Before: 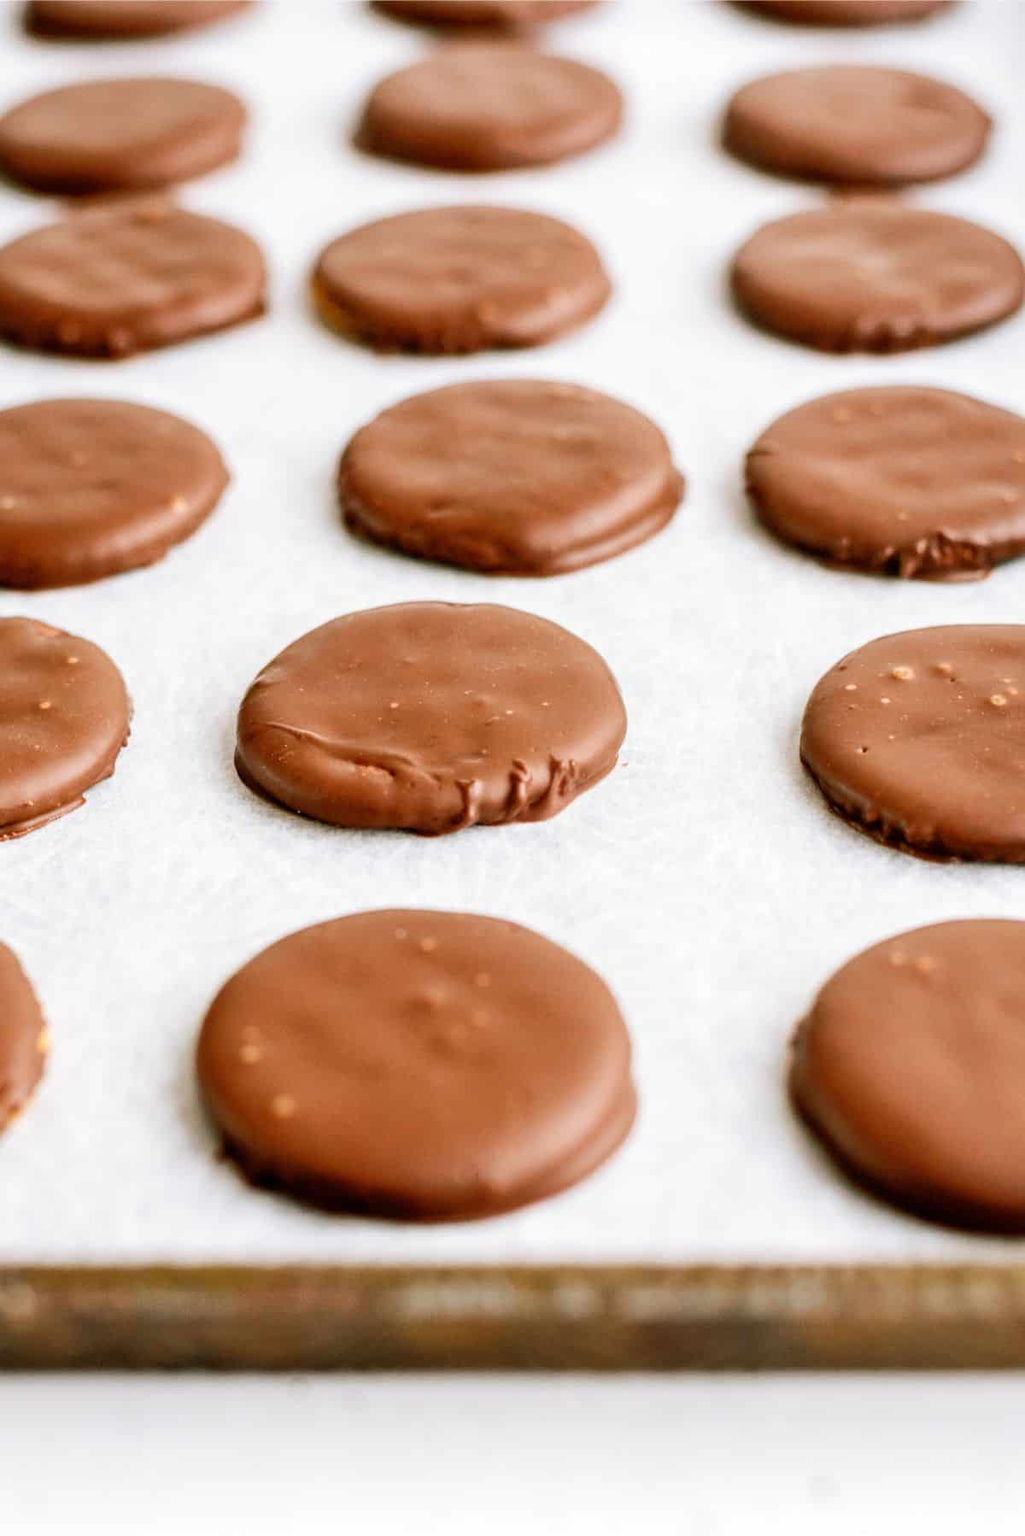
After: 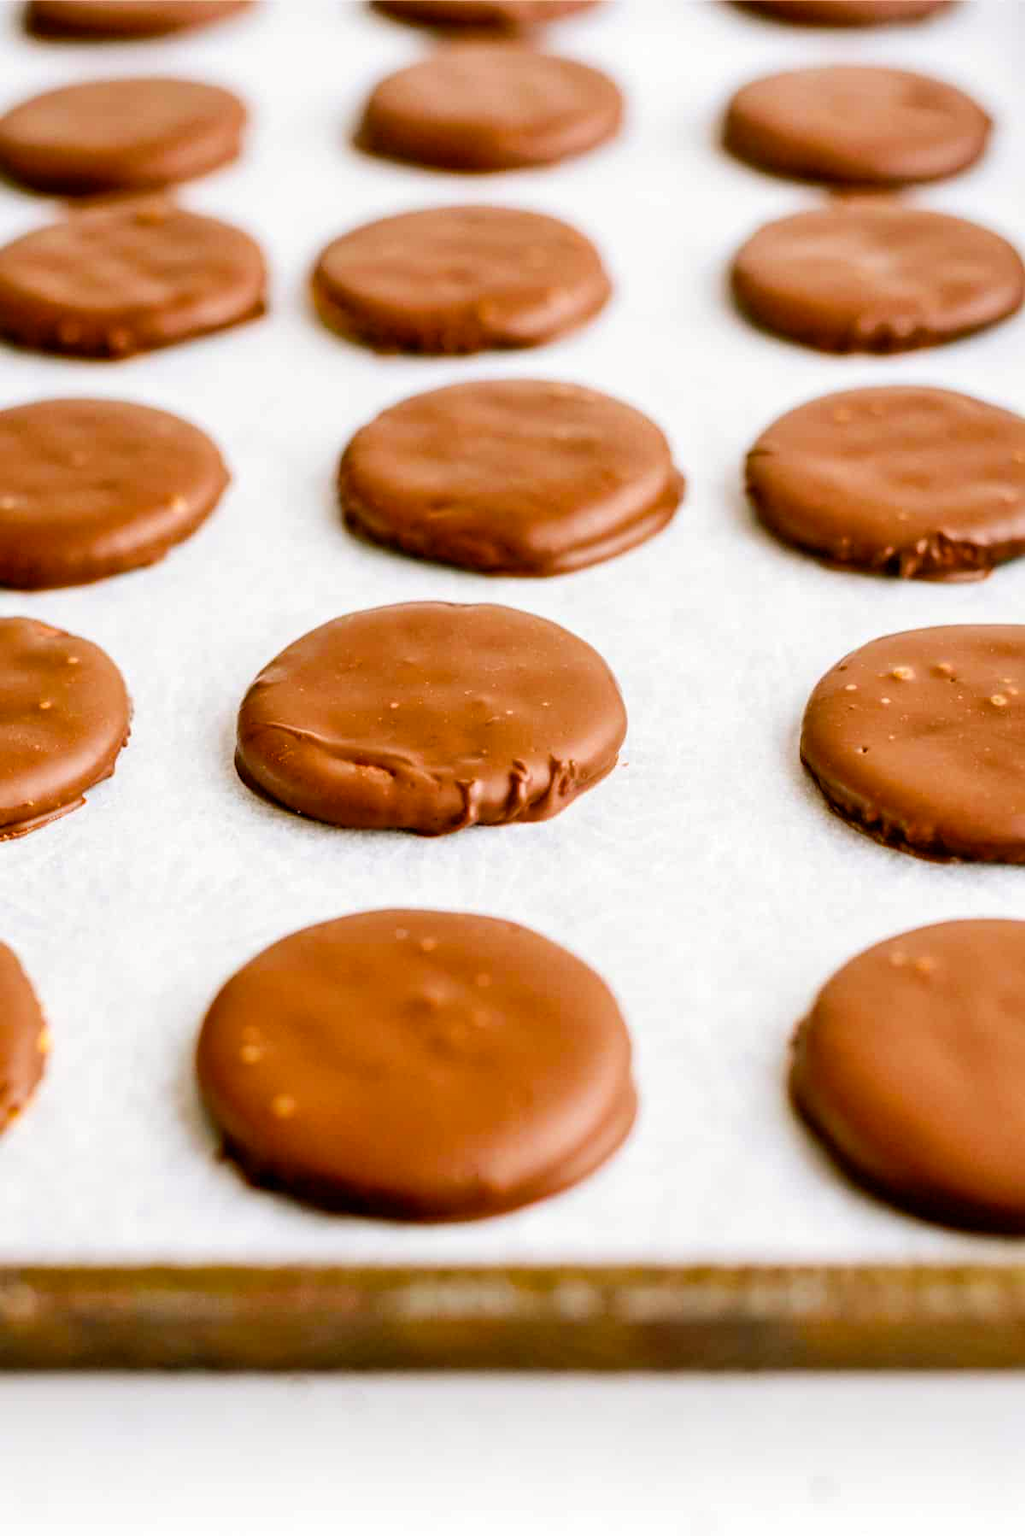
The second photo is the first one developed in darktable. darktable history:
color balance rgb: power › chroma 0.325%, power › hue 25.11°, global offset › hue 168.62°, perceptual saturation grading › global saturation 35.92%
